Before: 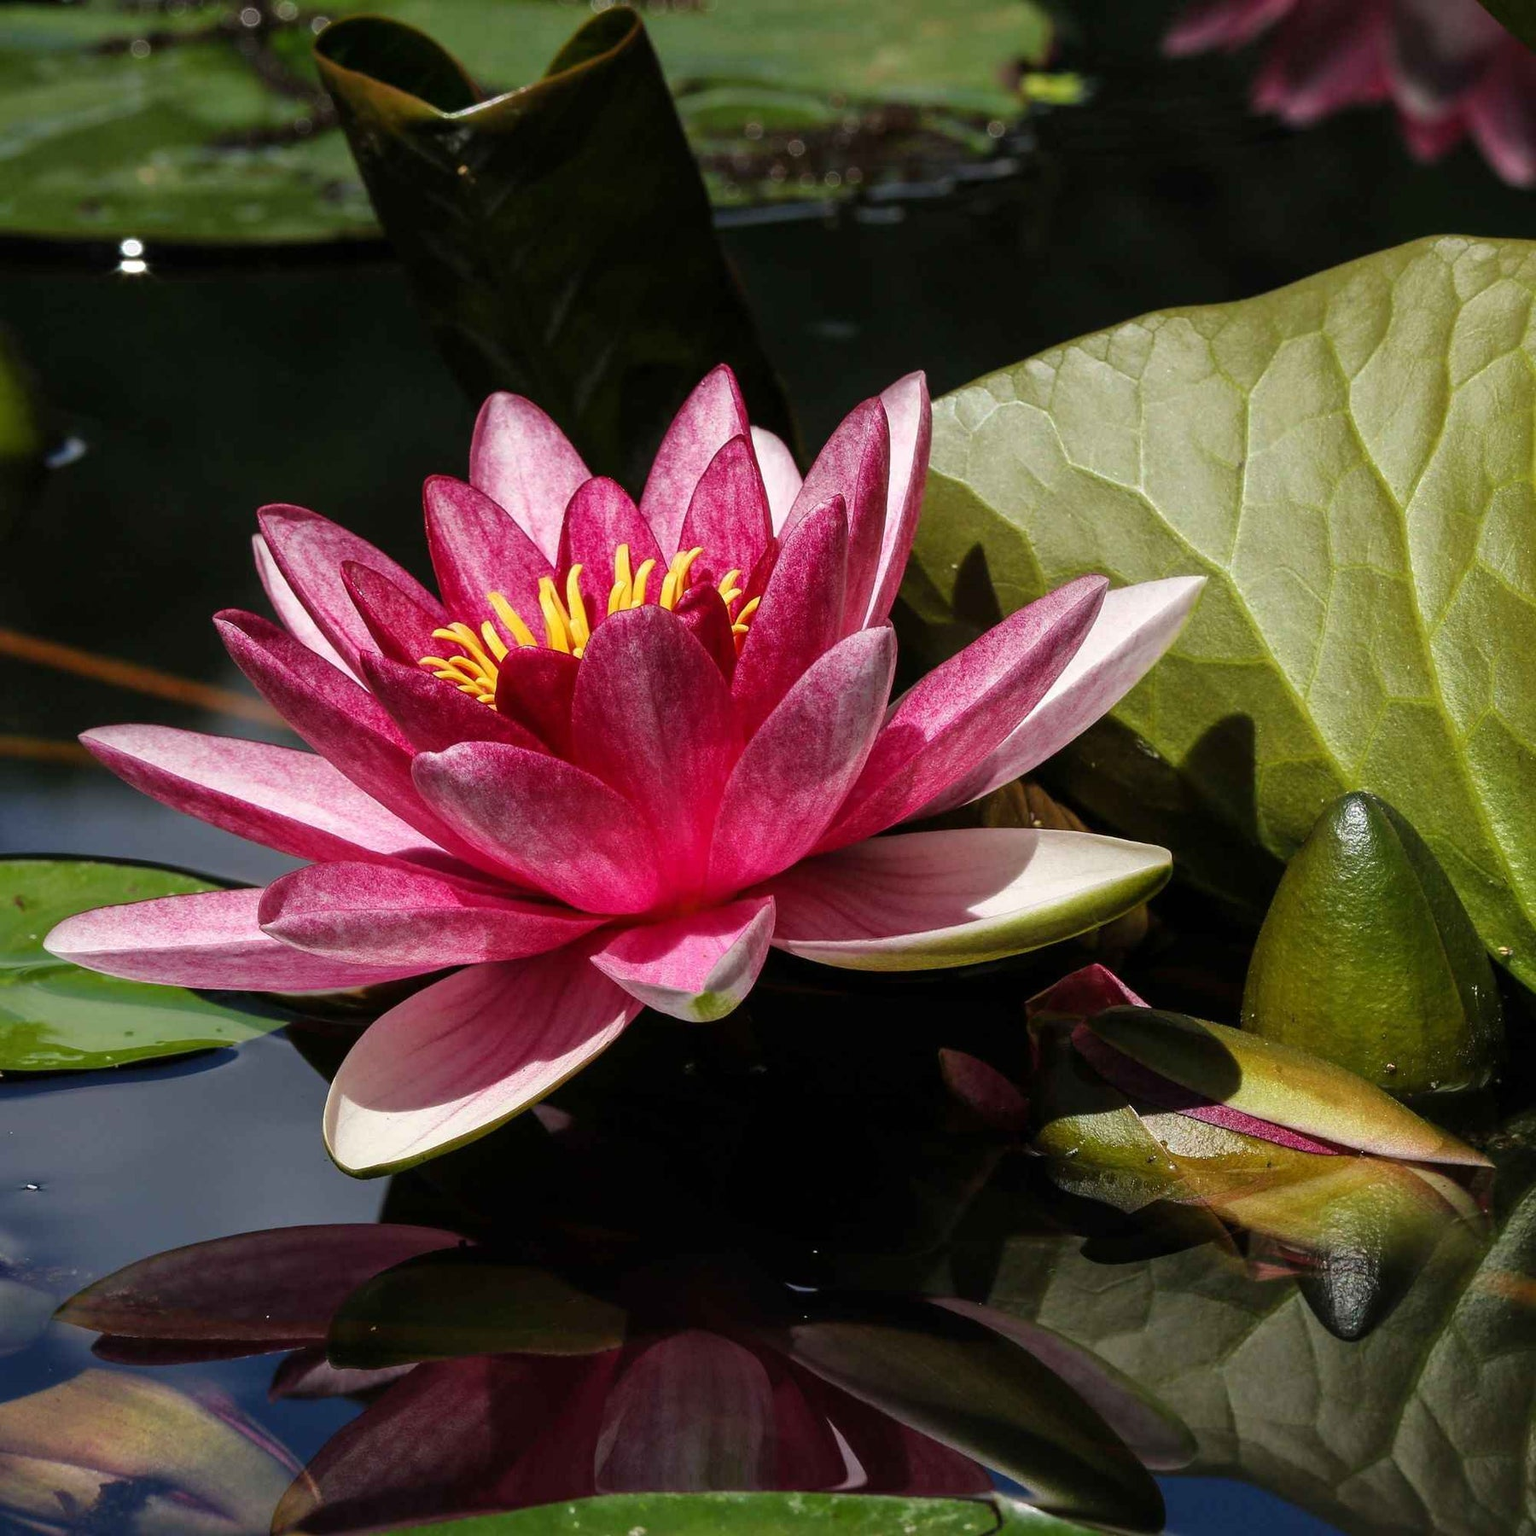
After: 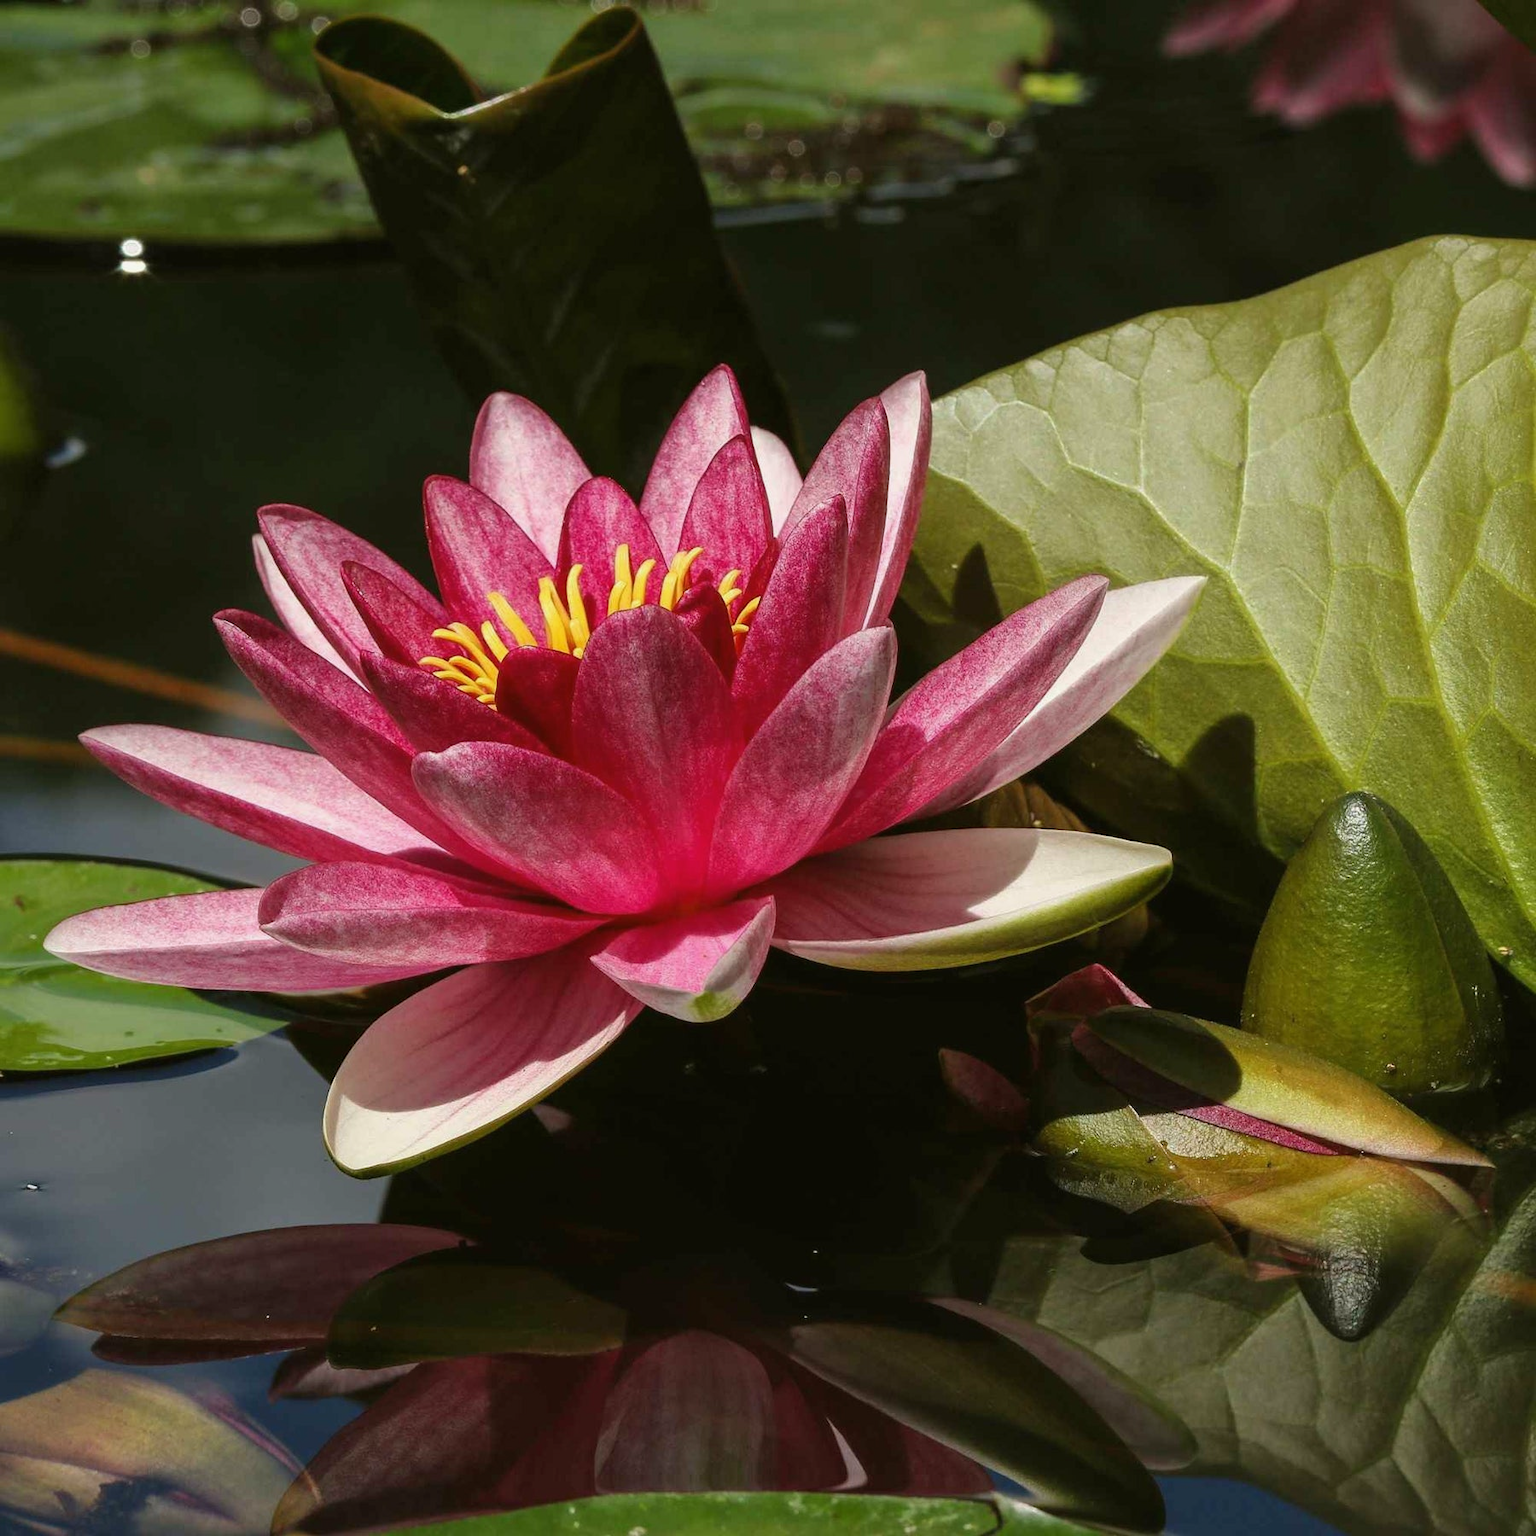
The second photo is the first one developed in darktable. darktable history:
tone equalizer: on, module defaults
color balance: mode lift, gamma, gain (sRGB), lift [1.04, 1, 1, 0.97], gamma [1.01, 1, 1, 0.97], gain [0.96, 1, 1, 0.97]
